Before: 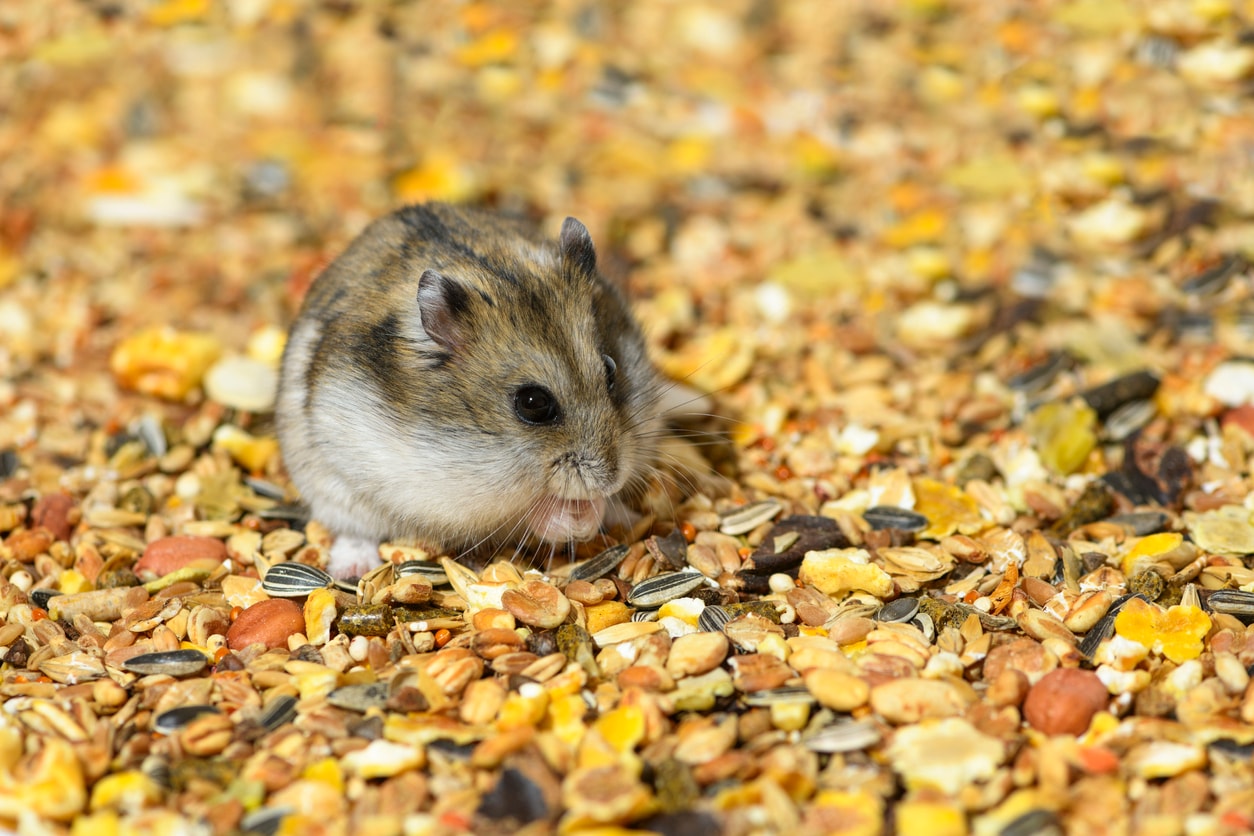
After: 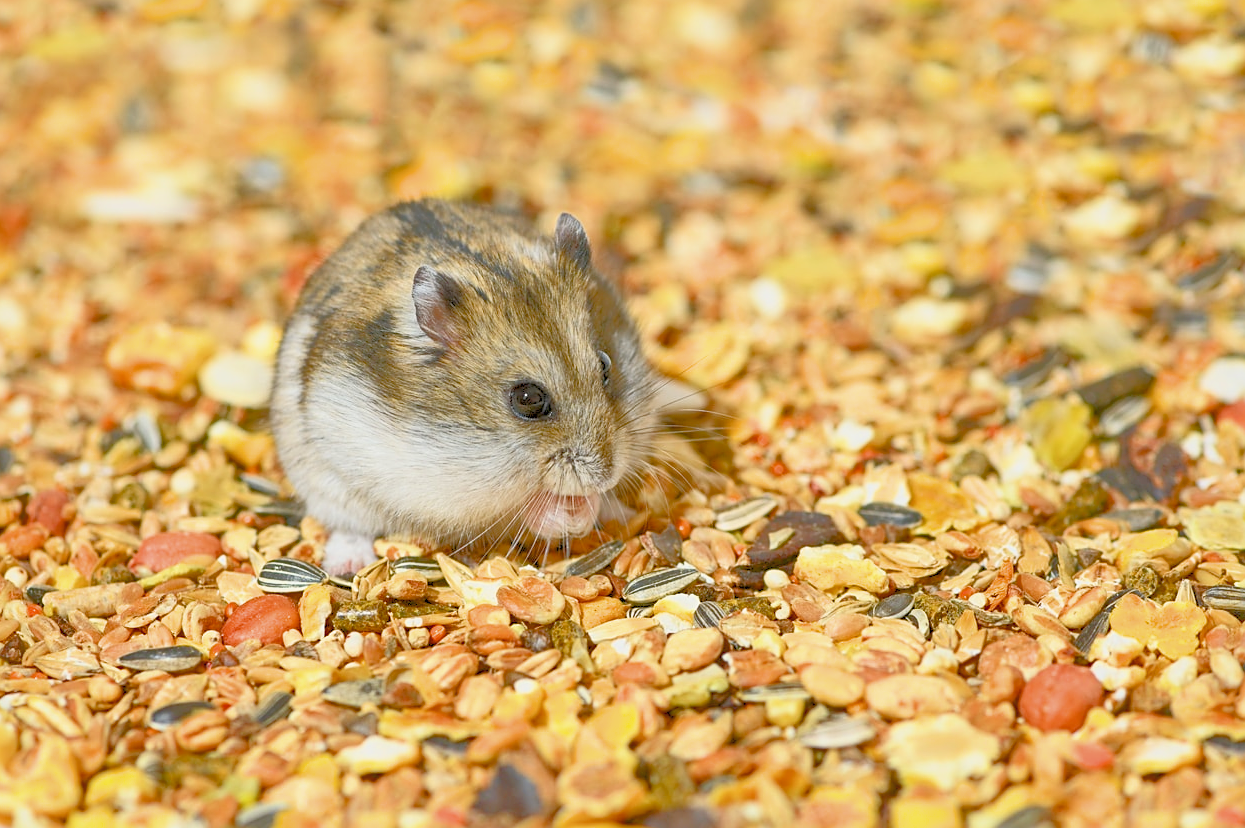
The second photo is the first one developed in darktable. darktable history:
tone equalizer: -7 EV 0.15 EV, -6 EV 0.6 EV, -5 EV 1.15 EV, -4 EV 1.33 EV, -3 EV 1.15 EV, -2 EV 0.6 EV, -1 EV 0.15 EV, mask exposure compensation -0.5 EV
crop: left 0.434%, top 0.485%, right 0.244%, bottom 0.386%
filmic rgb: black relative exposure -7.65 EV, white relative exposure 4.56 EV, hardness 3.61, color science v6 (2022)
rgb curve: curves: ch0 [(0, 0) (0.072, 0.166) (0.217, 0.293) (0.414, 0.42) (1, 1)], compensate middle gray true, preserve colors basic power
exposure: black level correction 0, exposure 1.1 EV, compensate exposure bias true, compensate highlight preservation false
color balance rgb: perceptual saturation grading › global saturation 20%, perceptual saturation grading › highlights -25%, perceptual saturation grading › shadows 50%, global vibrance -25%
sharpen: on, module defaults
shadows and highlights: on, module defaults
